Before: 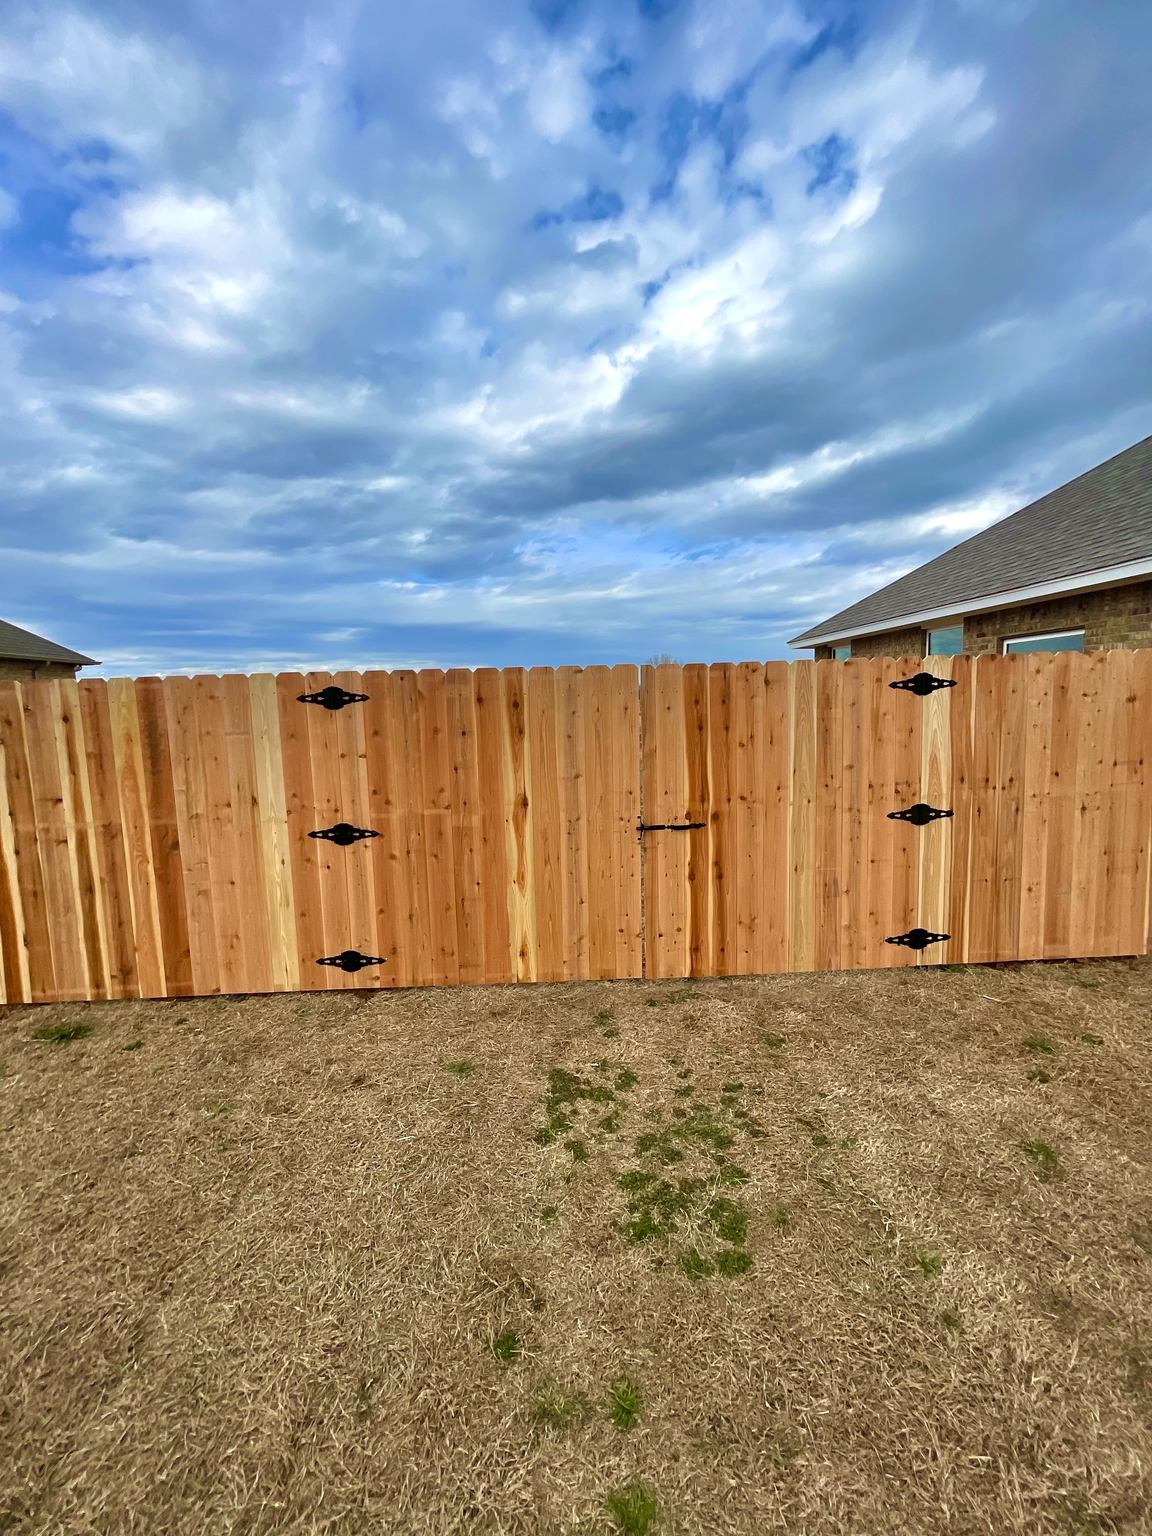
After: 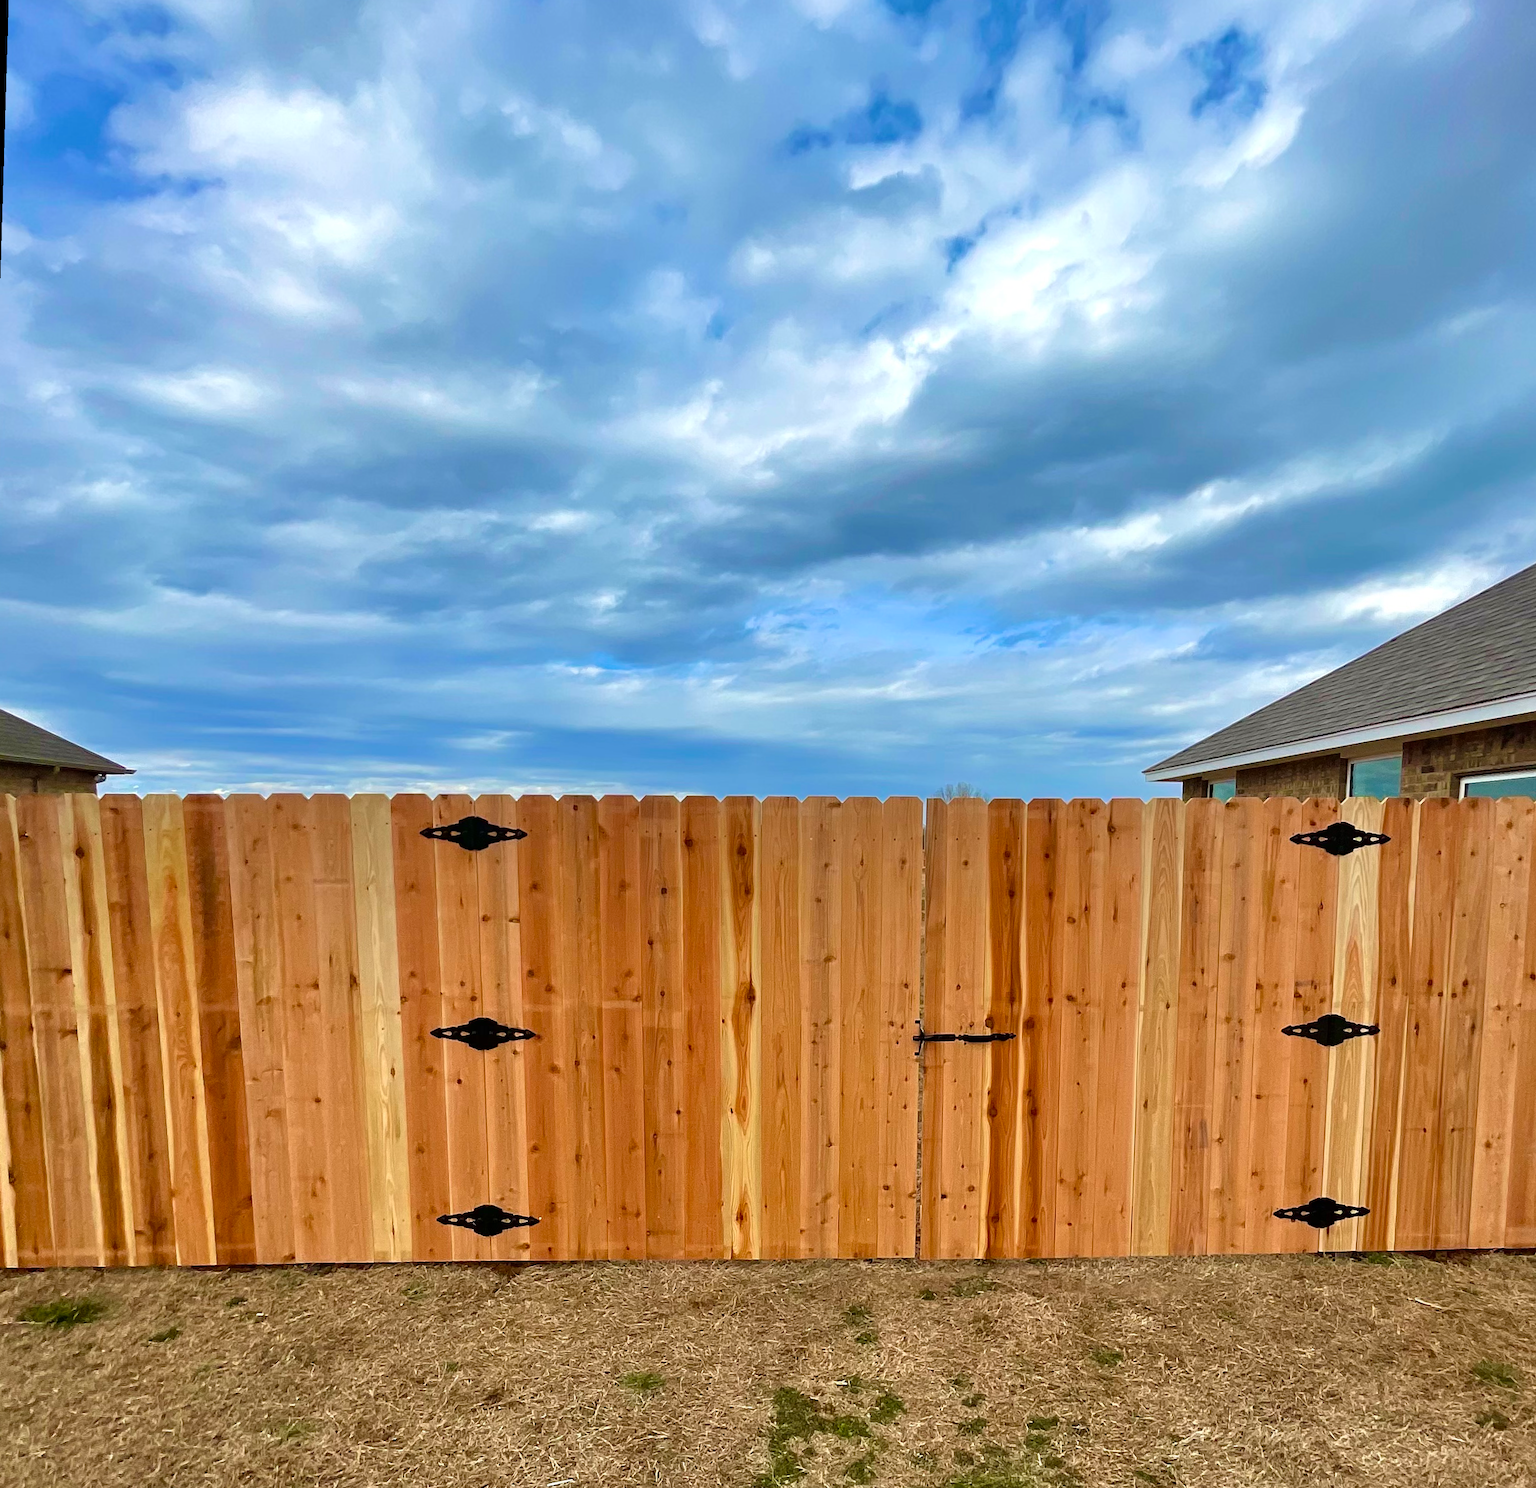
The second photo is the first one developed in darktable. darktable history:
crop: left 3.015%, top 8.969%, right 9.647%, bottom 26.457%
rotate and perspective: rotation 1.72°, automatic cropping off
